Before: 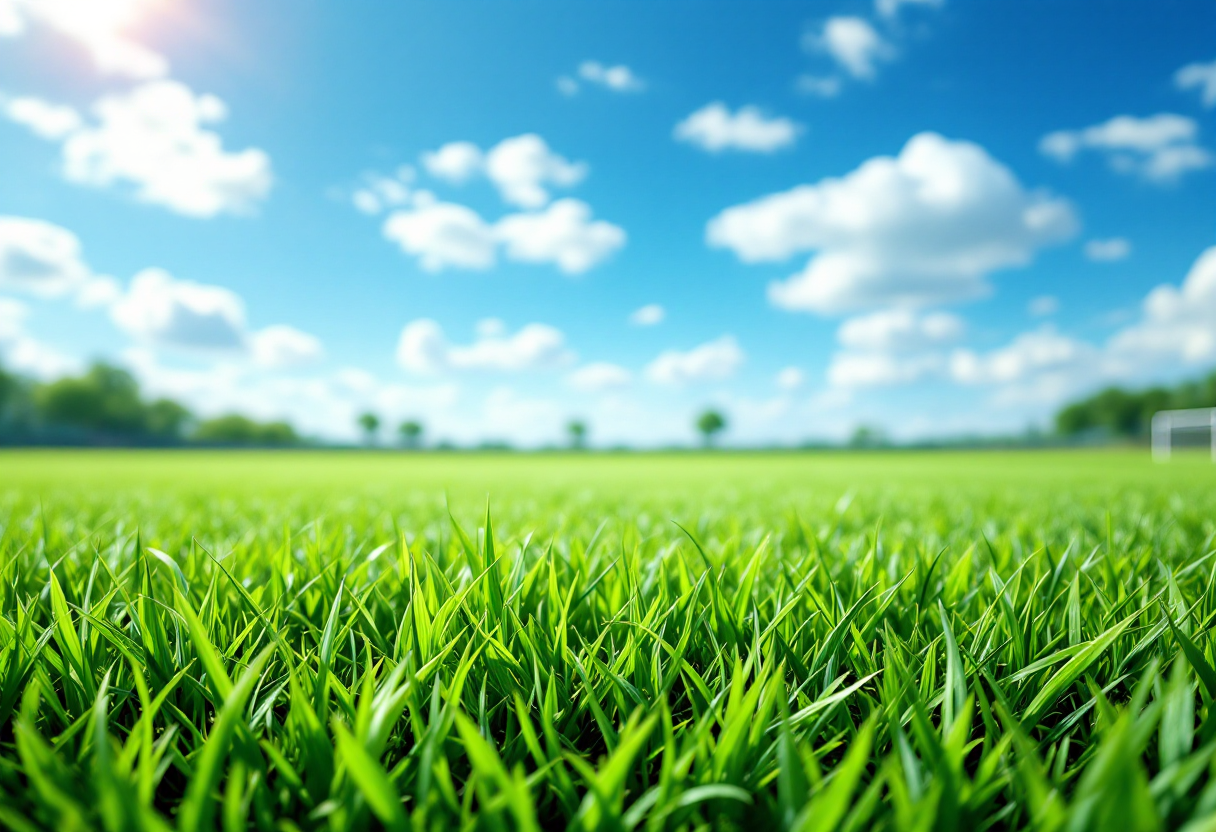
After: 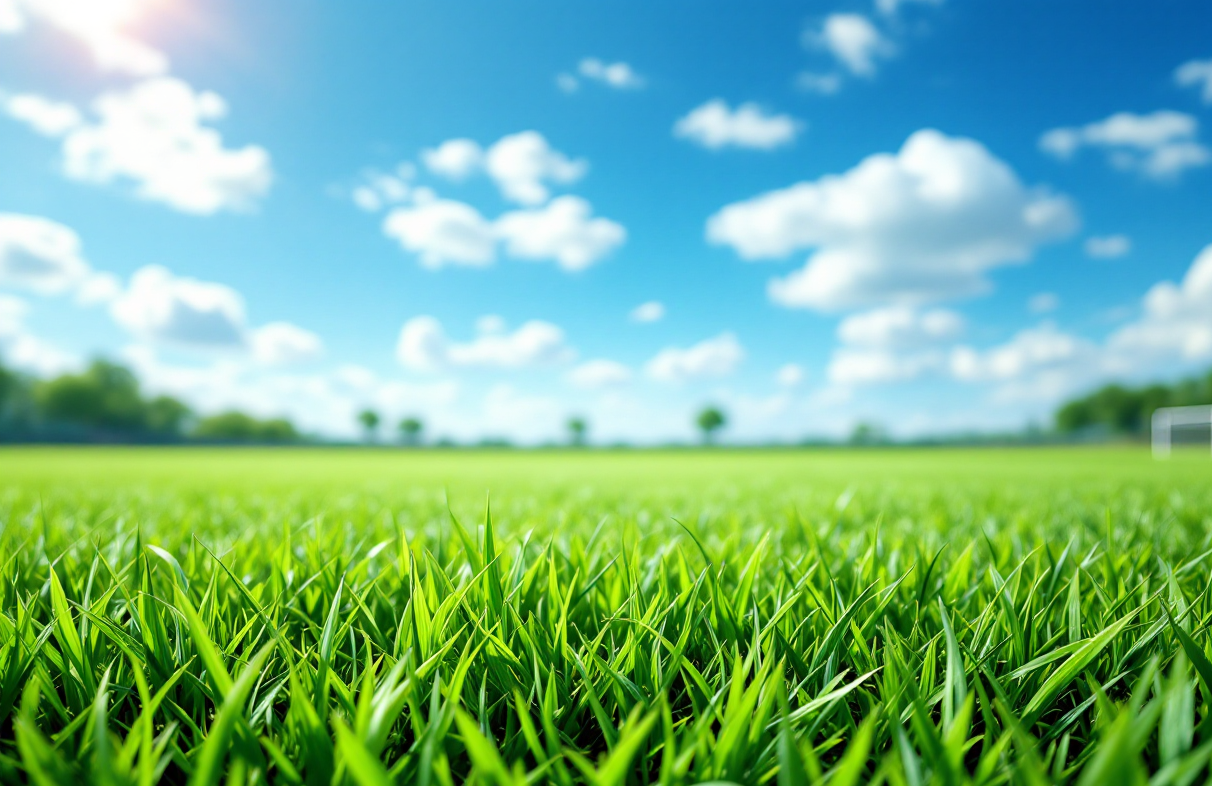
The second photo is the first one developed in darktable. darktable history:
crop: top 0.378%, right 0.259%, bottom 5.094%
